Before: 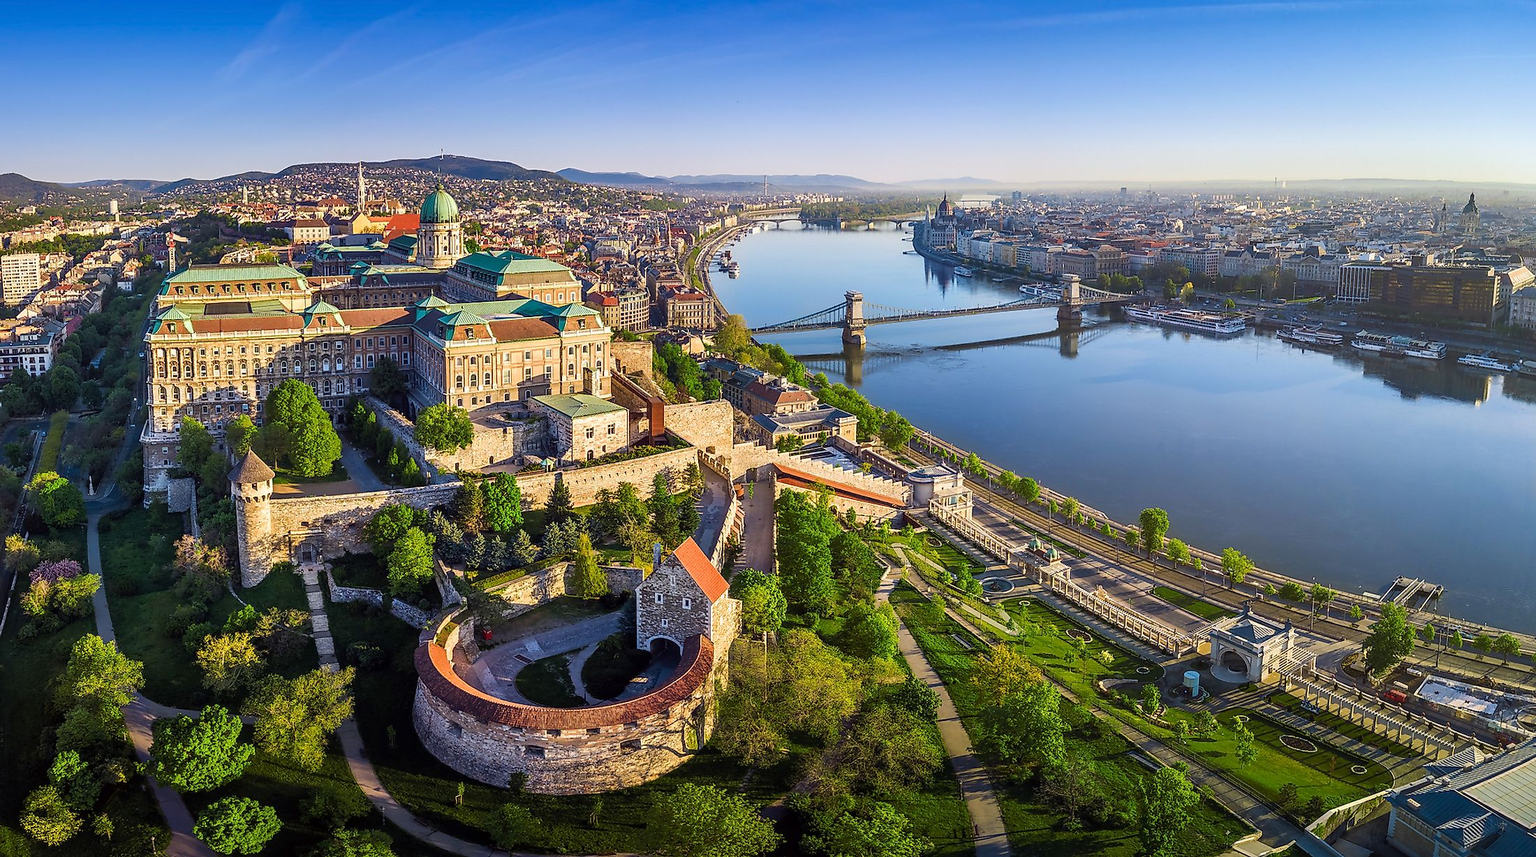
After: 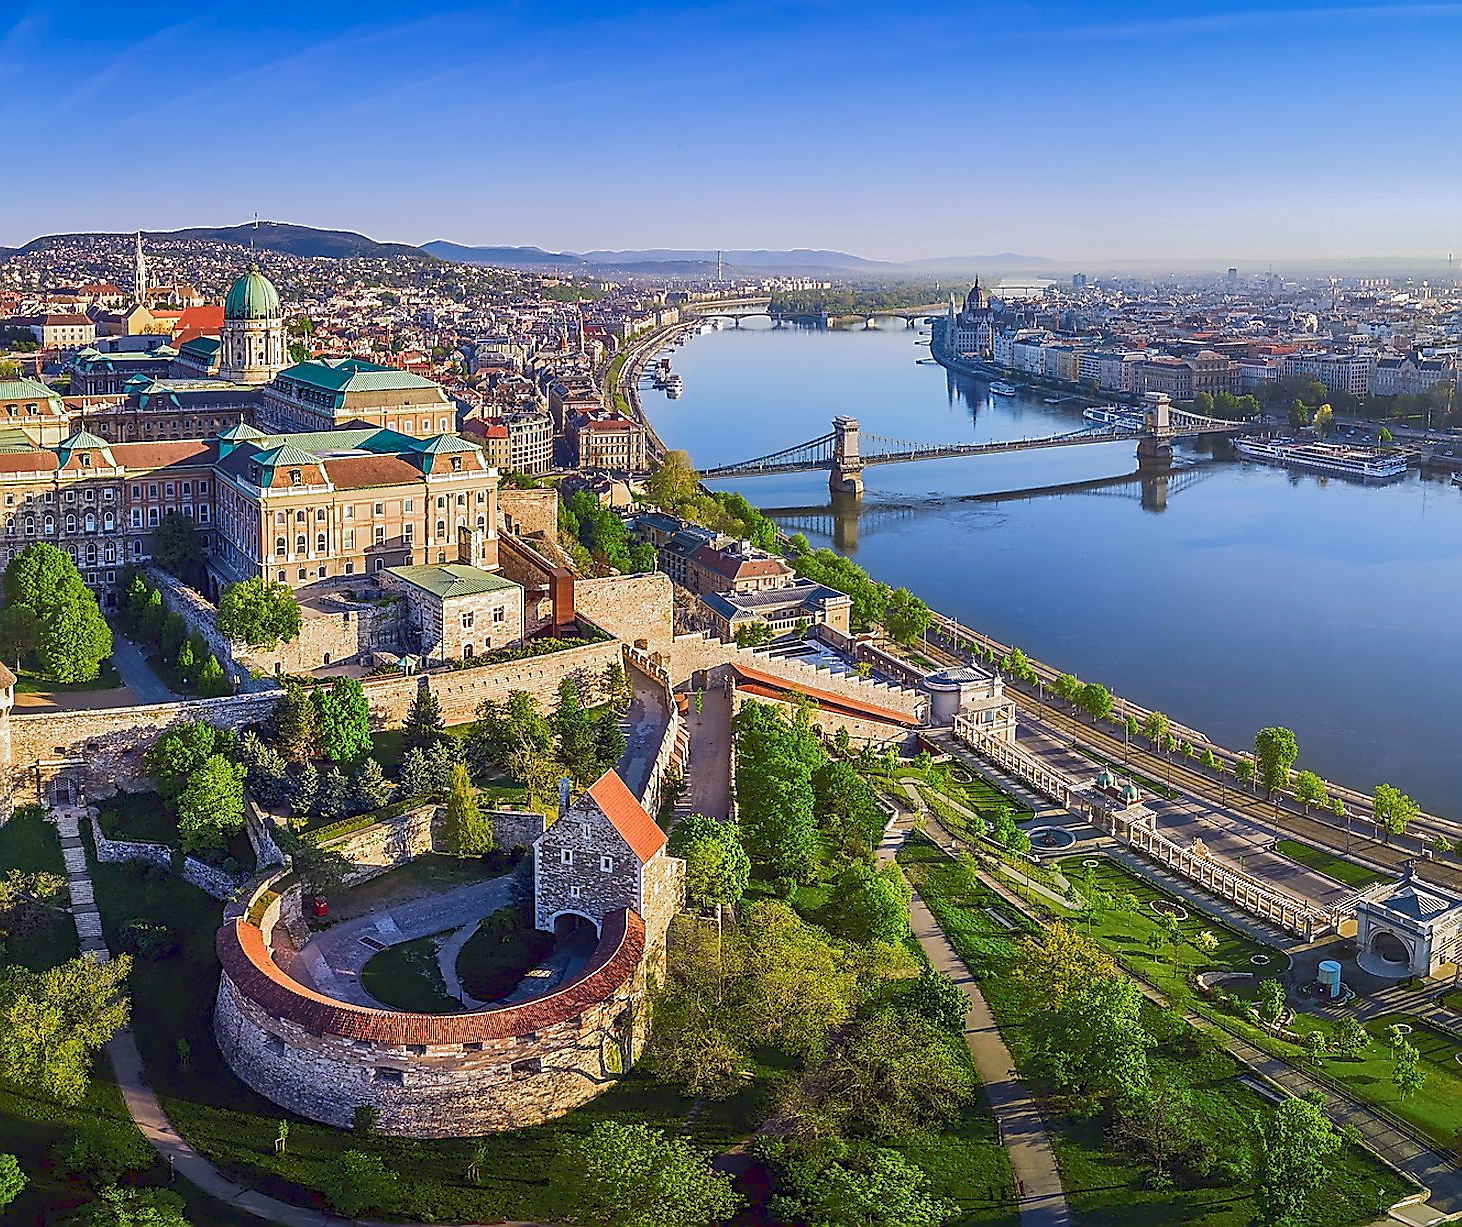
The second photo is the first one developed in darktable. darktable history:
crop: left 17.136%, right 16.387%
sharpen: amount 0.59
tone curve: curves: ch0 [(0, 0) (0.003, 0.08) (0.011, 0.088) (0.025, 0.104) (0.044, 0.122) (0.069, 0.141) (0.1, 0.161) (0.136, 0.181) (0.177, 0.209) (0.224, 0.246) (0.277, 0.293) (0.335, 0.343) (0.399, 0.399) (0.468, 0.464) (0.543, 0.54) (0.623, 0.616) (0.709, 0.694) (0.801, 0.757) (0.898, 0.821) (1, 1)]
color calibration: illuminant as shot in camera, x 0.358, y 0.373, temperature 4628.91 K
